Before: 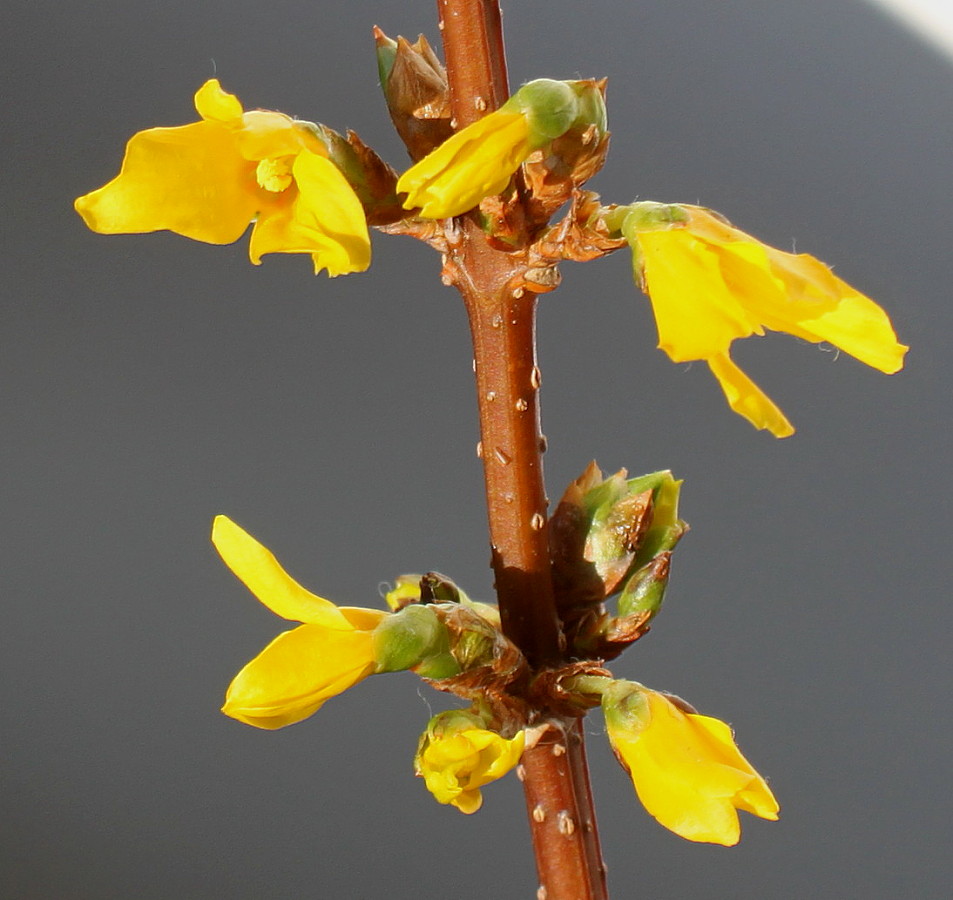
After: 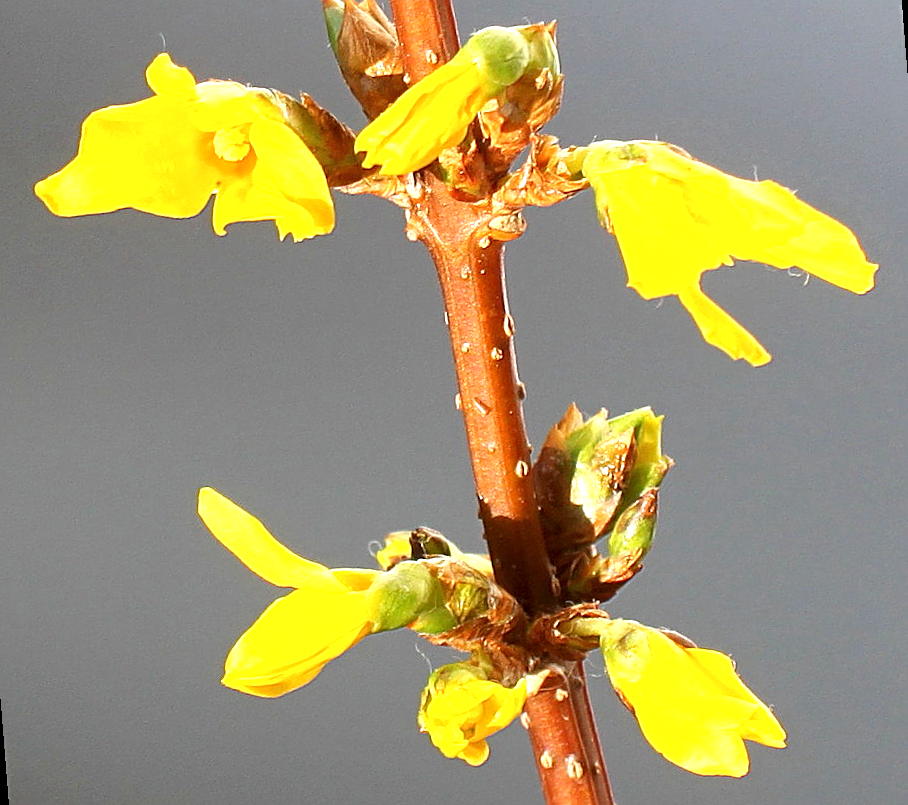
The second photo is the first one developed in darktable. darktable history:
sharpen: on, module defaults
exposure: black level correction 0, exposure 1.1 EV, compensate exposure bias true, compensate highlight preservation false
local contrast: highlights 100%, shadows 100%, detail 120%, midtone range 0.2
rotate and perspective: rotation -4.57°, crop left 0.054, crop right 0.944, crop top 0.087, crop bottom 0.914
